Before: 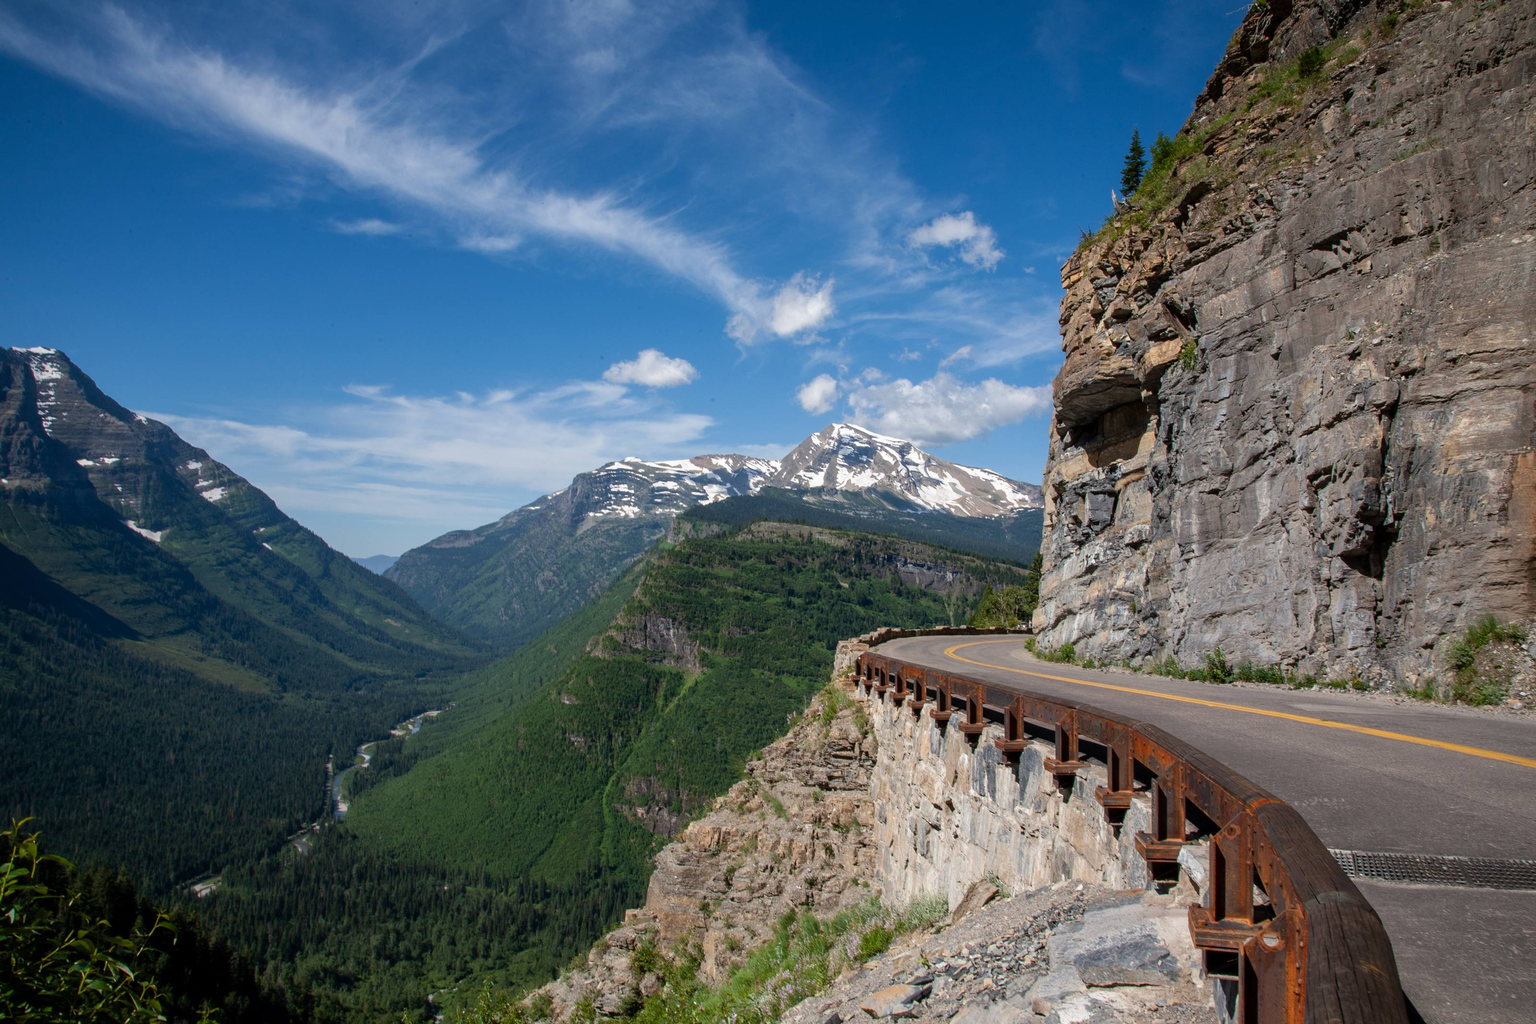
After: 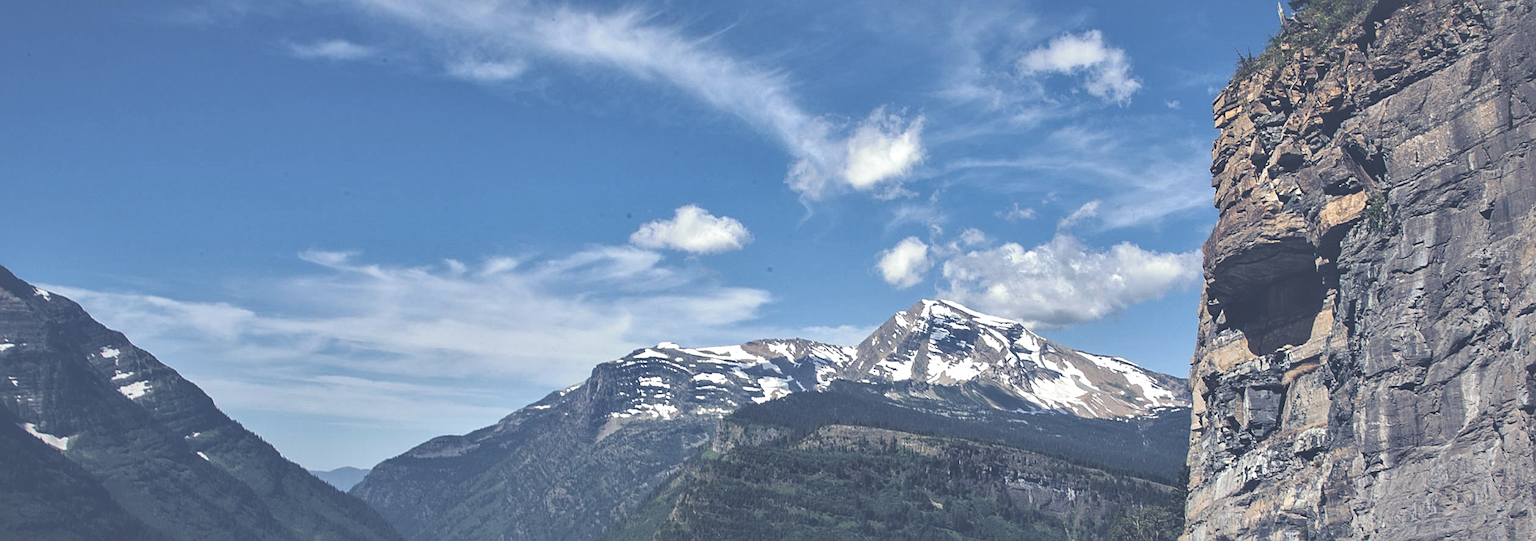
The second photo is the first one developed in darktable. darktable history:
local contrast: mode bilateral grid, contrast 25, coarseness 60, detail 151%, midtone range 0.2
shadows and highlights: shadows 20.91, highlights -35.45, soften with gaussian
crop: left 7.036%, top 18.398%, right 14.379%, bottom 40.043%
exposure: black level correction -0.087, compensate highlight preservation false
split-toning: shadows › hue 230.4°
sharpen: on, module defaults
white balance: red 0.988, blue 1.017
